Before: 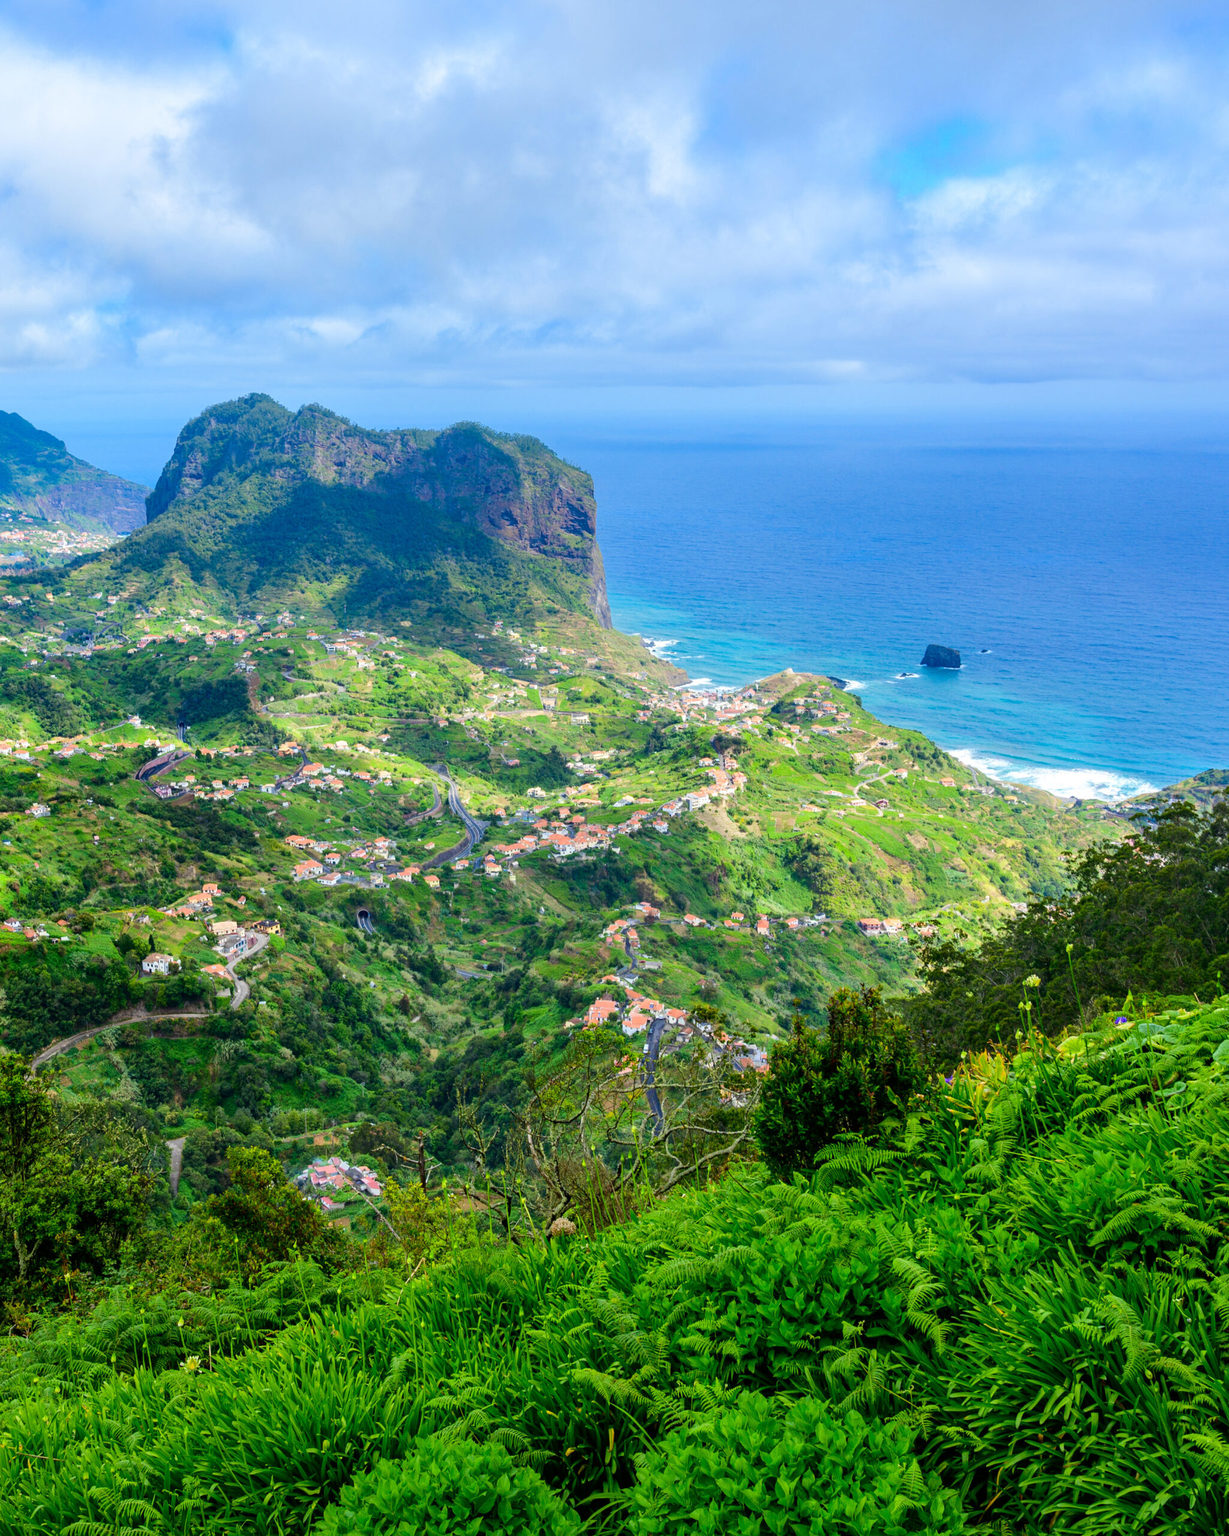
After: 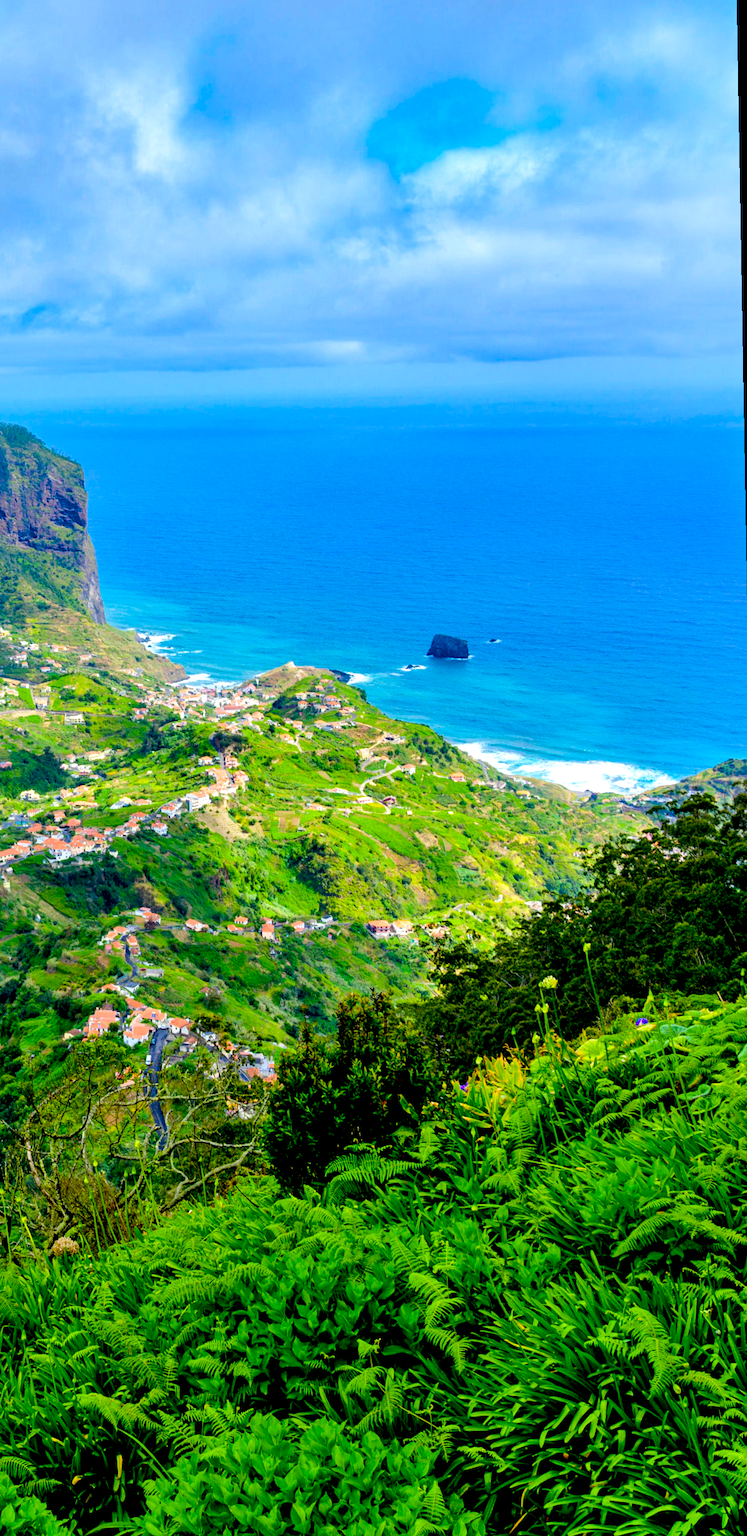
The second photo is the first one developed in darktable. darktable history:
exposure: black level correction 0.025, exposure 0.182 EV, compensate highlight preservation false
color balance rgb: perceptual saturation grading › global saturation 20%, global vibrance 20%
rotate and perspective: rotation -1°, crop left 0.011, crop right 0.989, crop top 0.025, crop bottom 0.975
crop: left 41.402%
shadows and highlights: soften with gaussian
